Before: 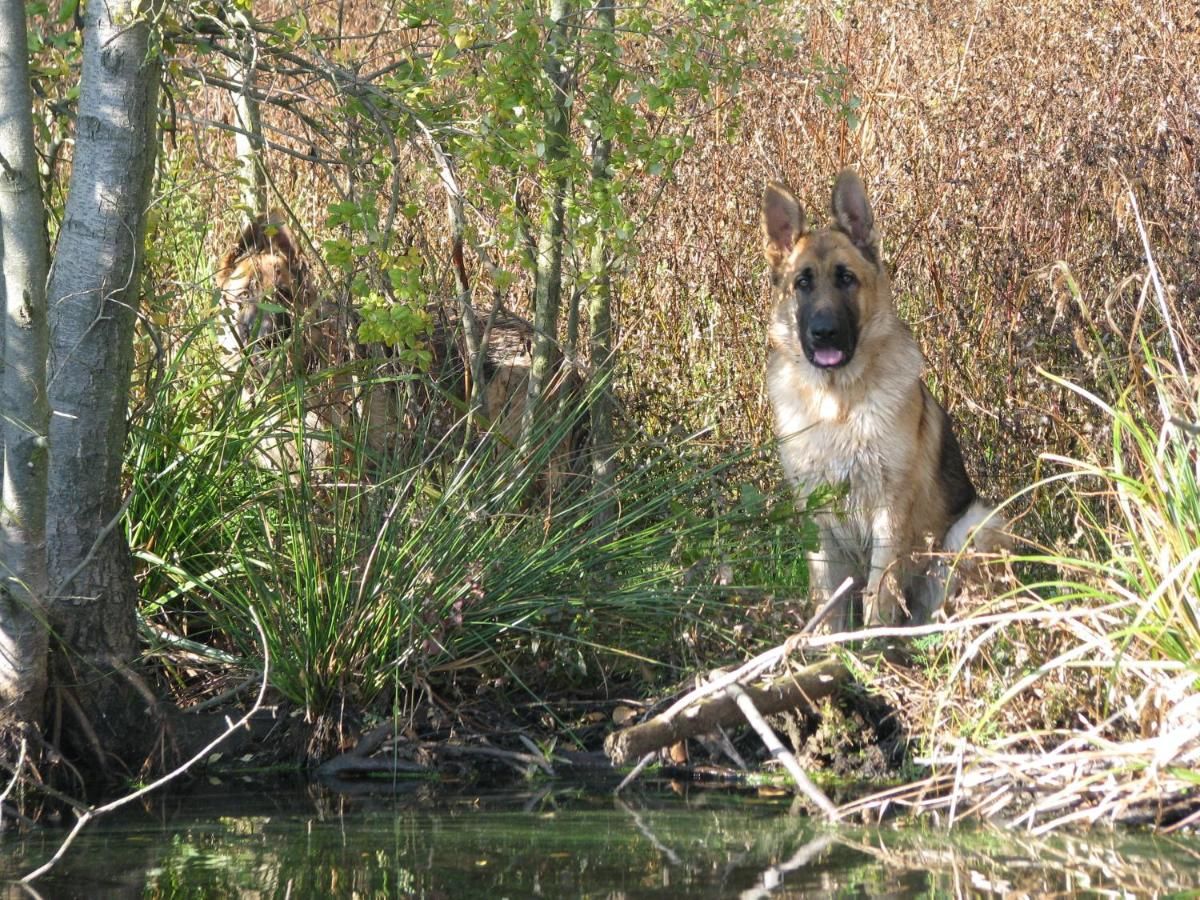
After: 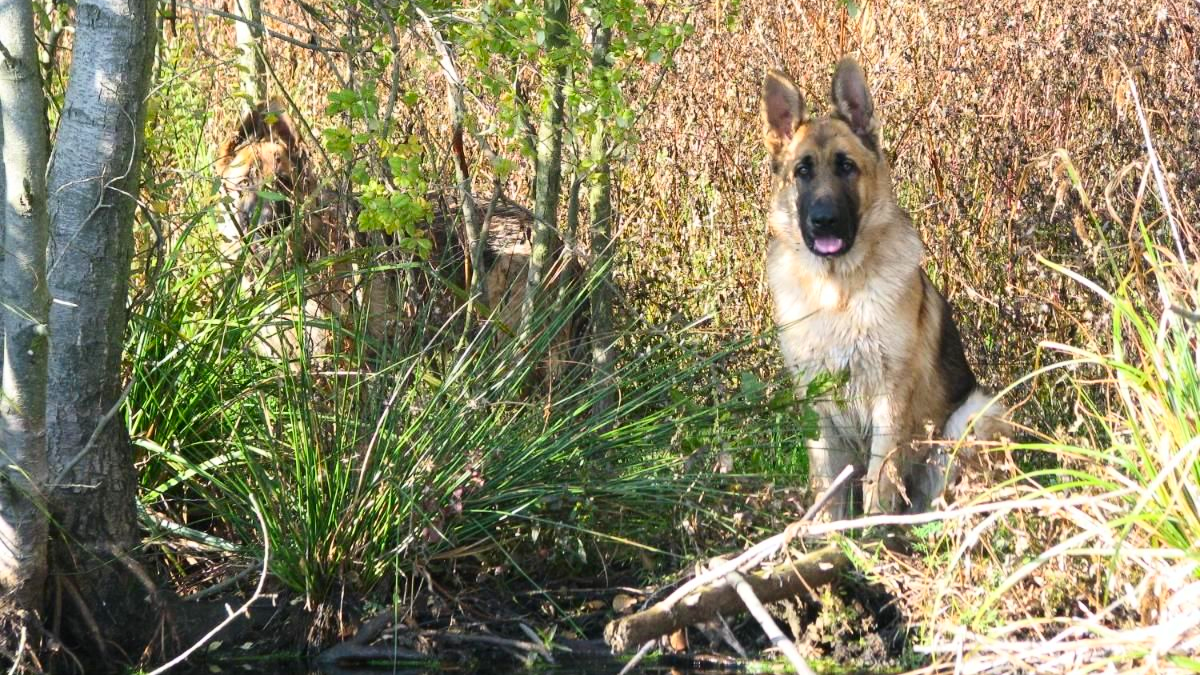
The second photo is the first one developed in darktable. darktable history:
crop and rotate: top 12.5%, bottom 12.5%
contrast brightness saturation: contrast 0.23, brightness 0.1, saturation 0.29
